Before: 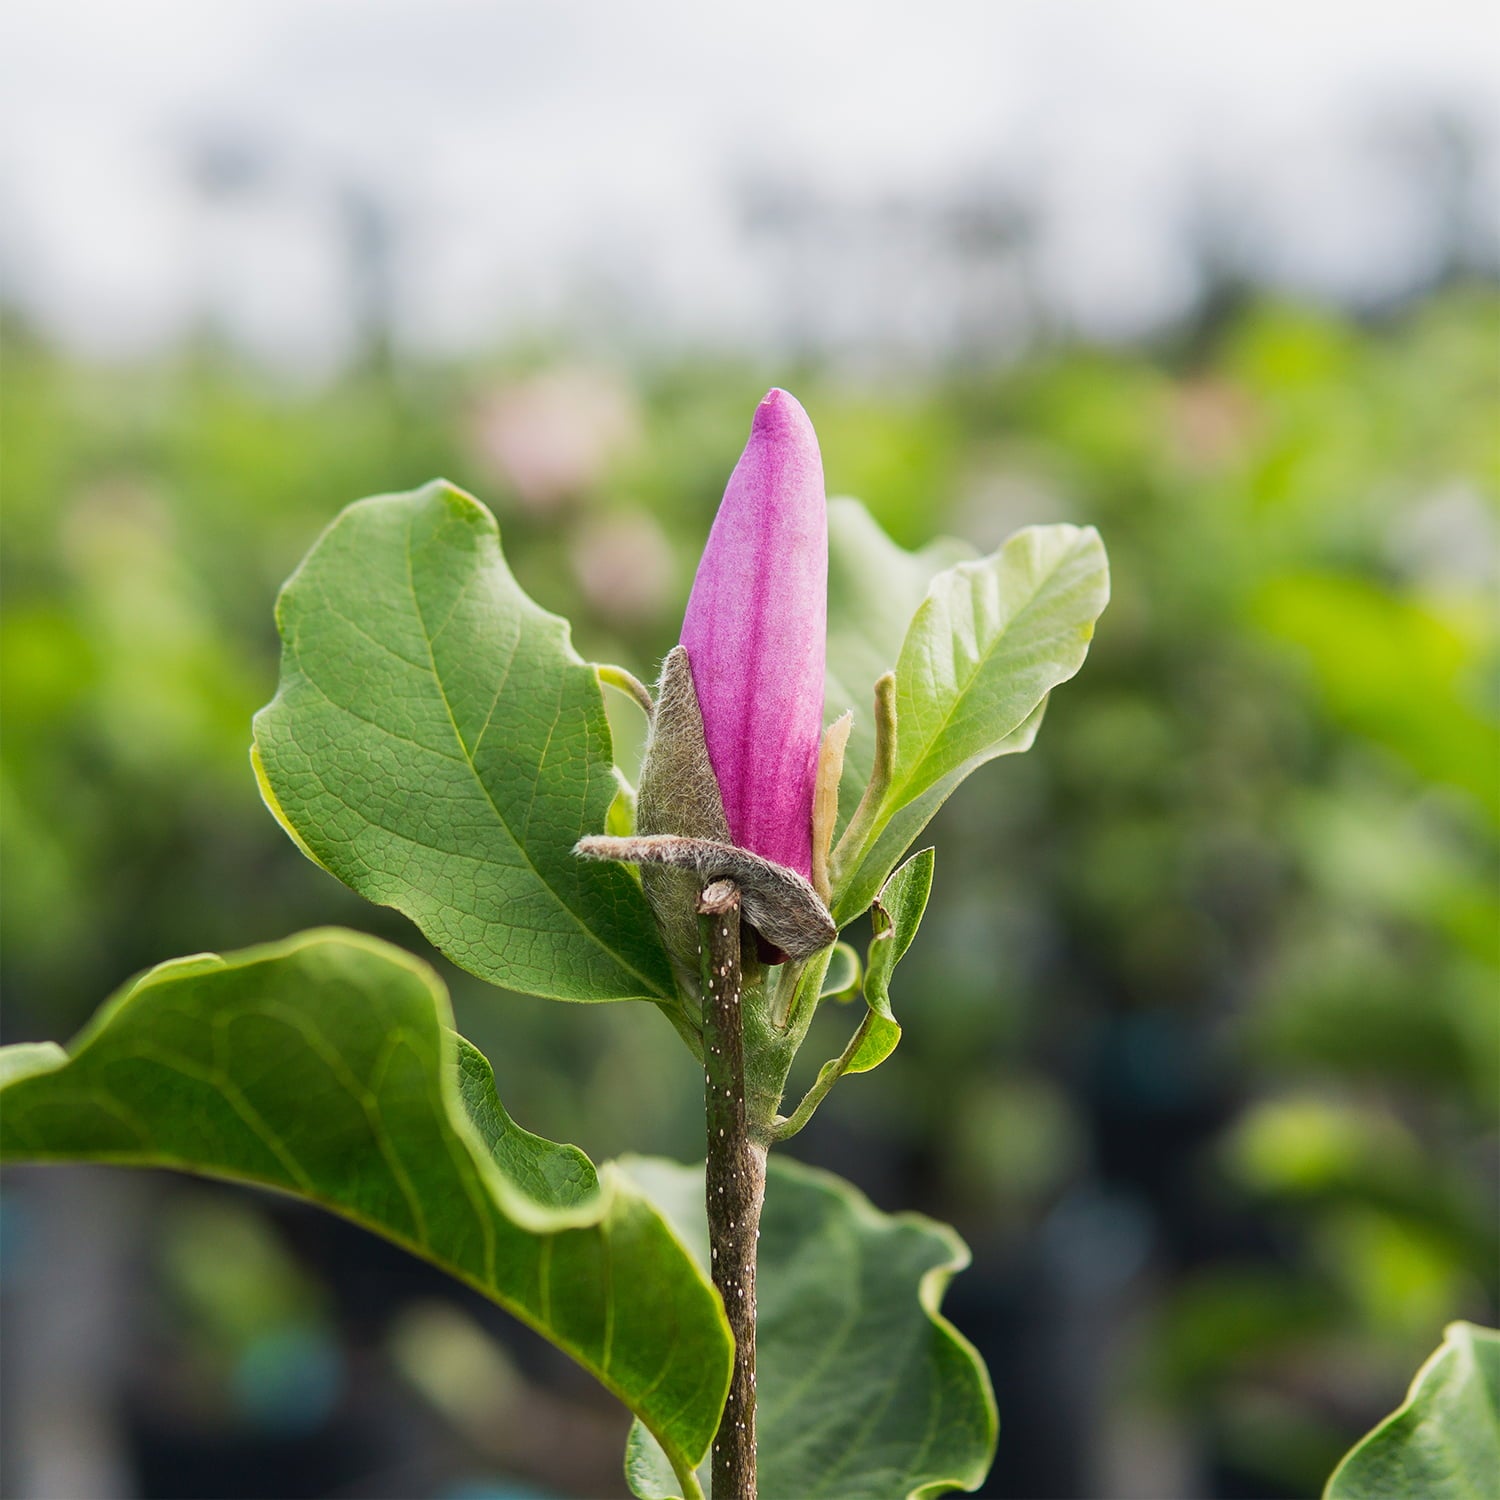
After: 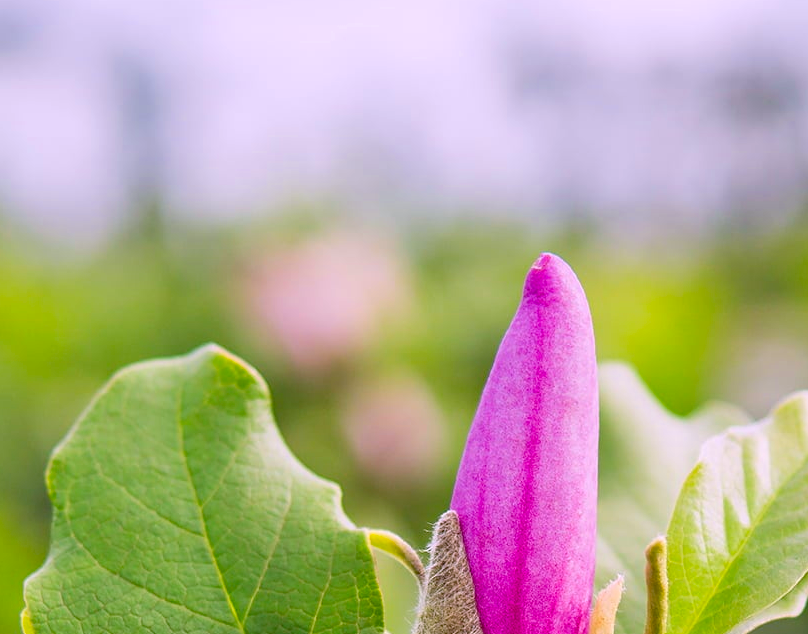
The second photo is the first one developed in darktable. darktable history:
haze removal: compatibility mode true, adaptive false
crop: left 15.306%, top 9.065%, right 30.789%, bottom 48.638%
color zones: curves: ch0 [(0, 0.613) (0.01, 0.613) (0.245, 0.448) (0.498, 0.529) (0.642, 0.665) (0.879, 0.777) (0.99, 0.613)]; ch1 [(0, 0) (0.143, 0) (0.286, 0) (0.429, 0) (0.571, 0) (0.714, 0) (0.857, 0)], mix -121.96%
white balance: red 1.066, blue 1.119
